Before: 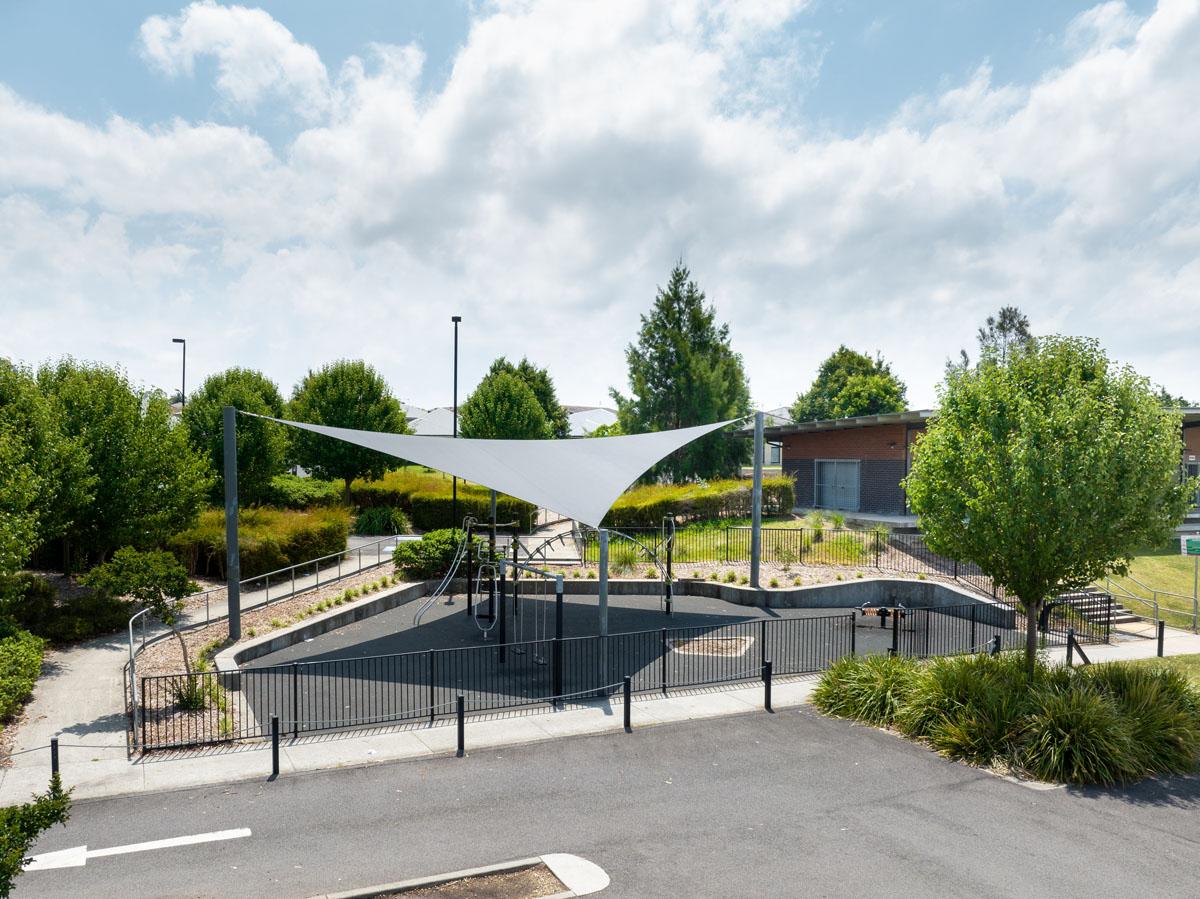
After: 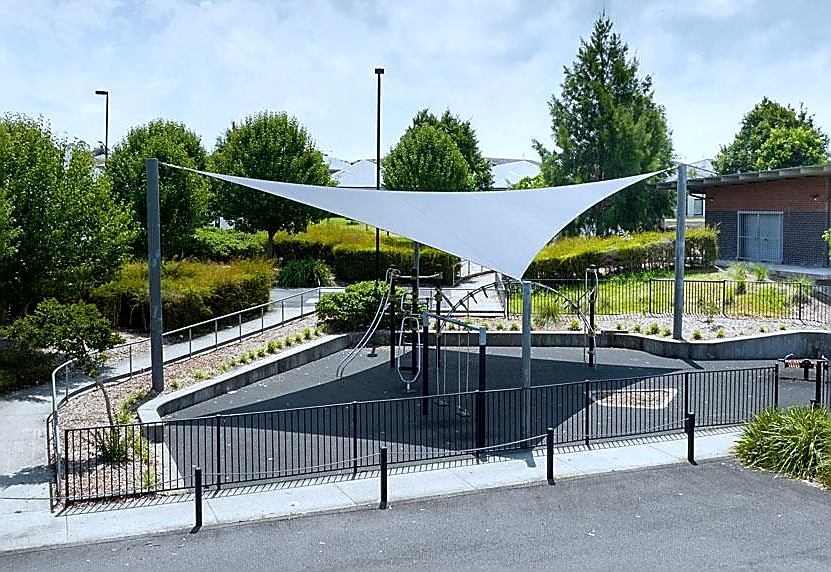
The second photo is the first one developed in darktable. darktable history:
sharpen: radius 1.4, amount 1.25, threshold 0.7
local contrast: mode bilateral grid, contrast 20, coarseness 50, detail 120%, midtone range 0.2
white balance: red 0.924, blue 1.095
crop: left 6.488%, top 27.668%, right 24.183%, bottom 8.656%
